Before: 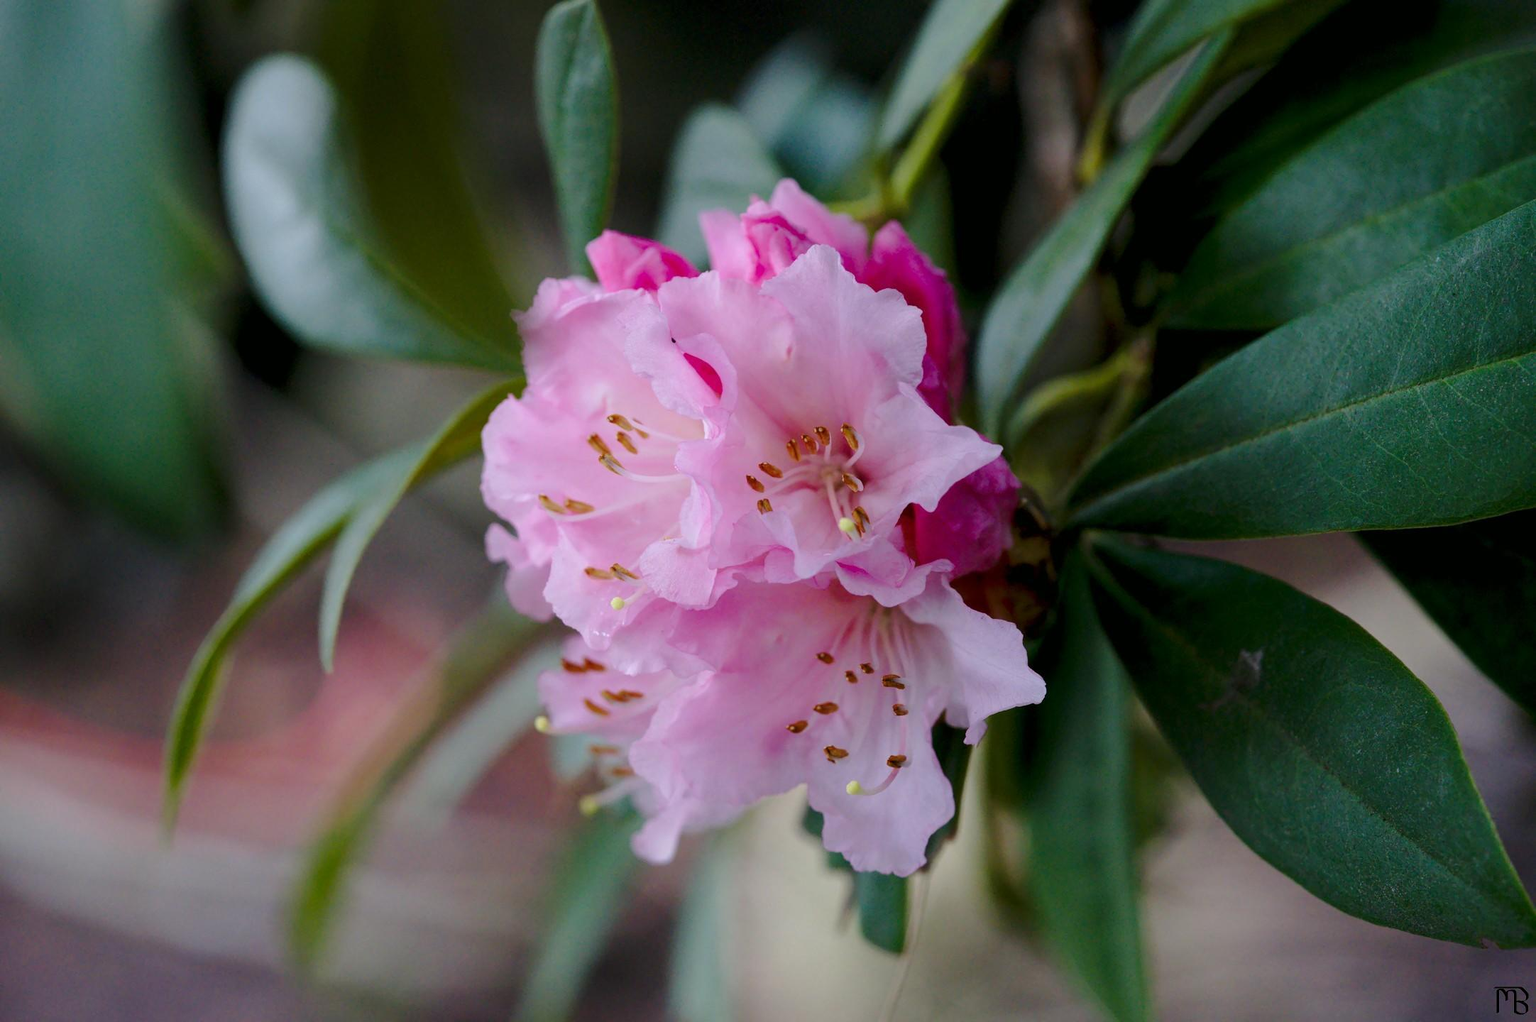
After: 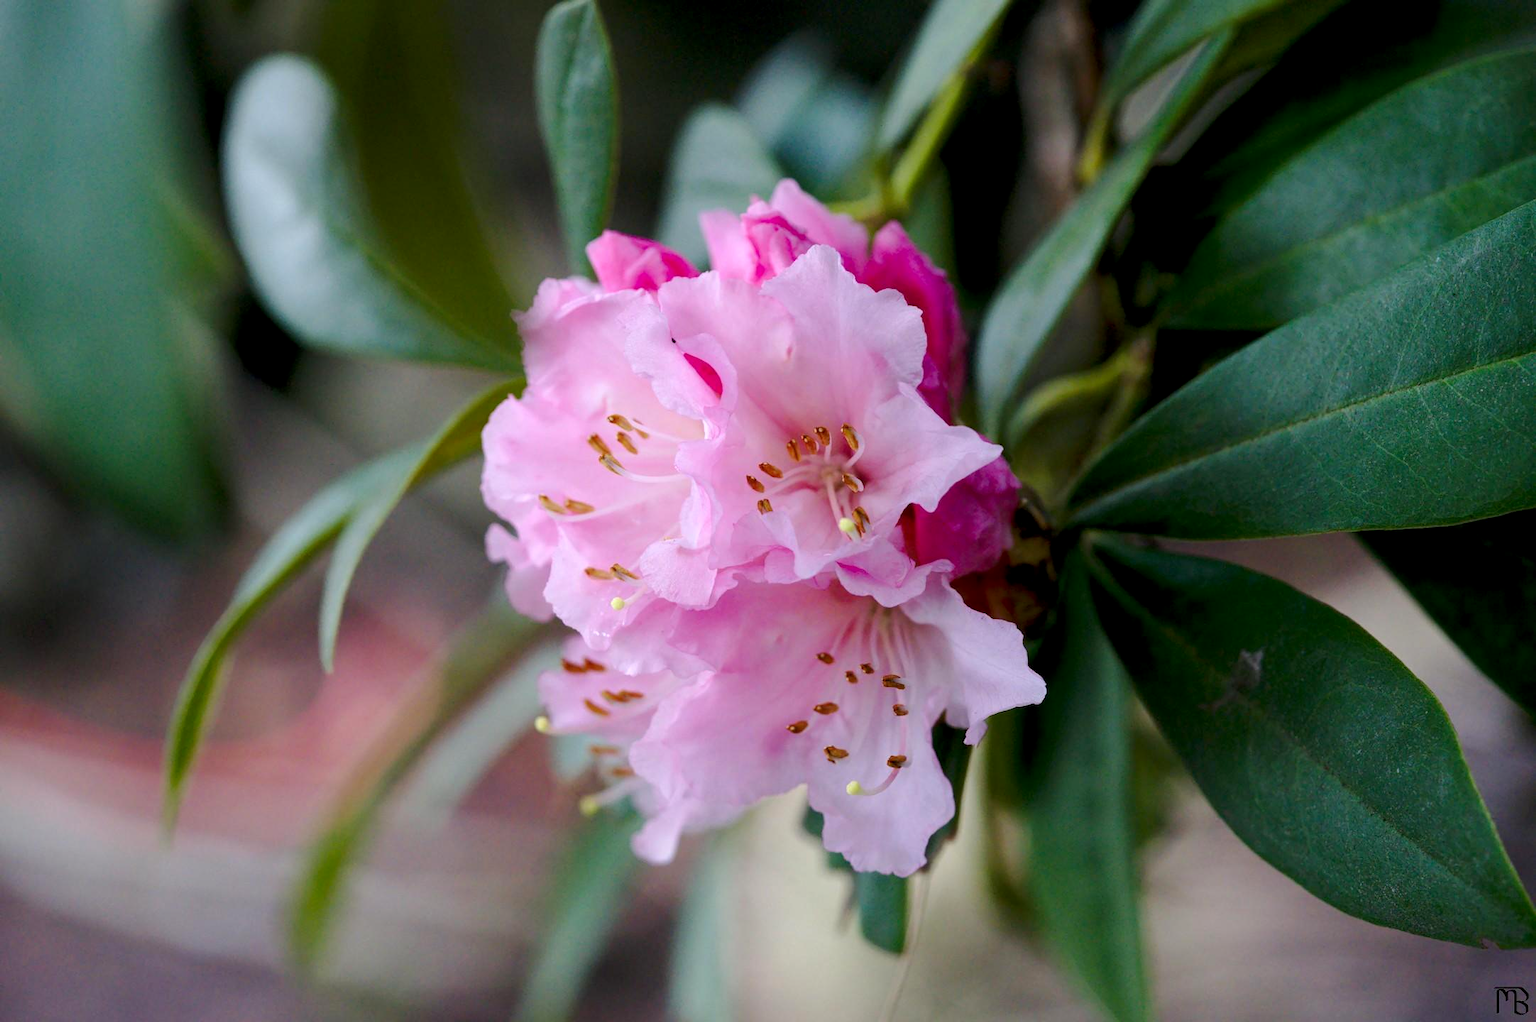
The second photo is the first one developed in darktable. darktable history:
exposure: black level correction 0.001, exposure 0.677 EV, compensate exposure bias true, compensate highlight preservation false
